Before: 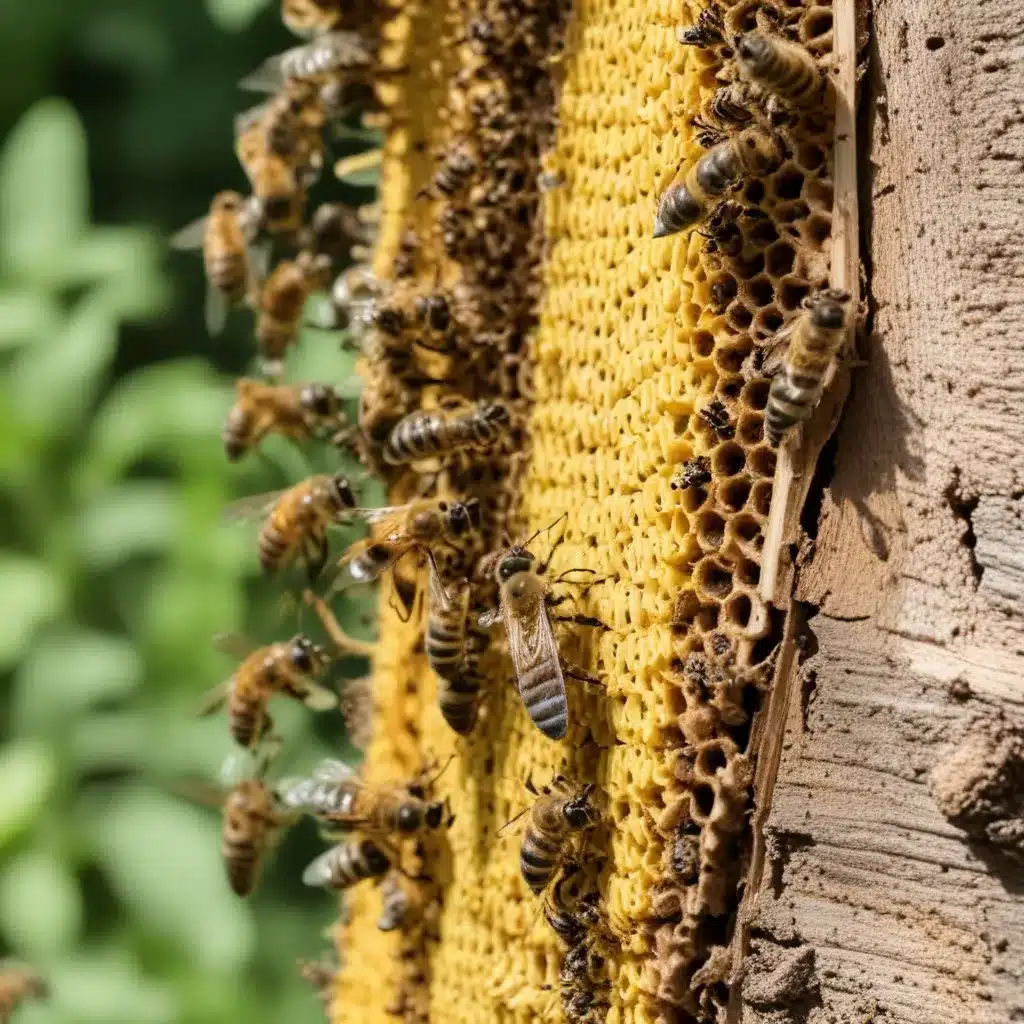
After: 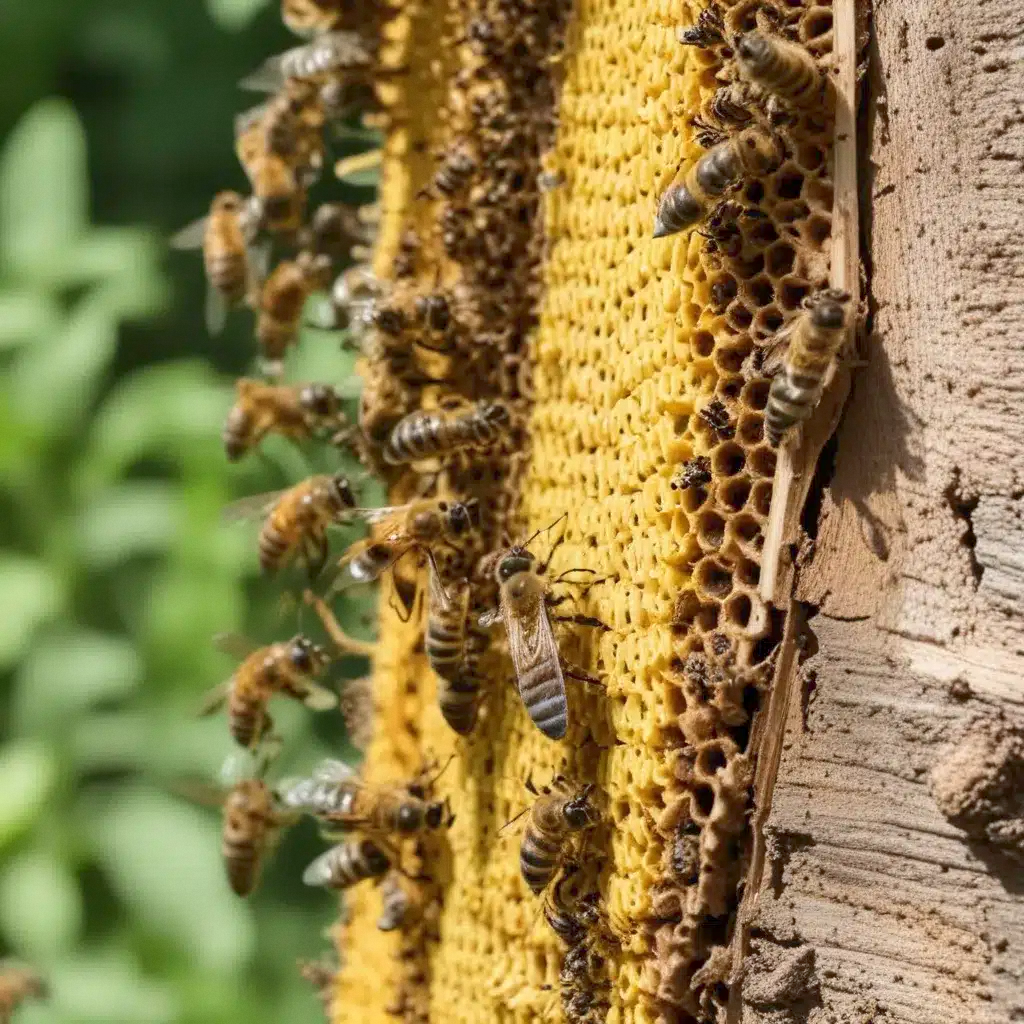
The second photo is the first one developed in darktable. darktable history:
rgb curve: curves: ch0 [(0, 0) (0.093, 0.159) (0.241, 0.265) (0.414, 0.42) (1, 1)], compensate middle gray true, preserve colors basic power
grain: coarseness 14.57 ISO, strength 8.8%
